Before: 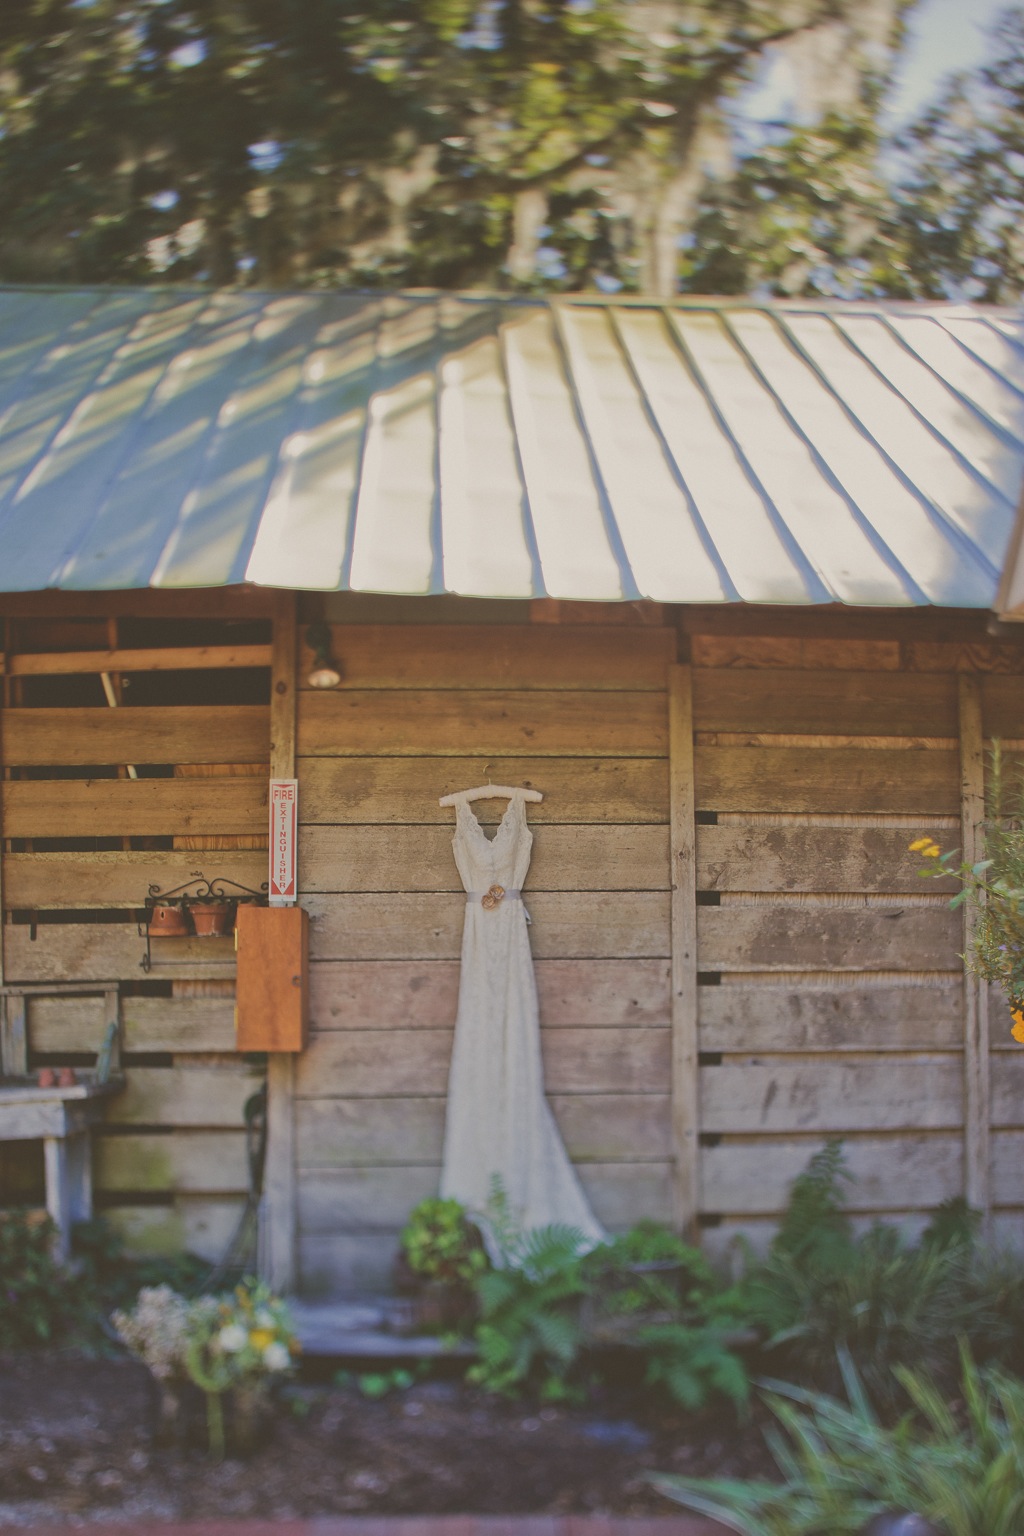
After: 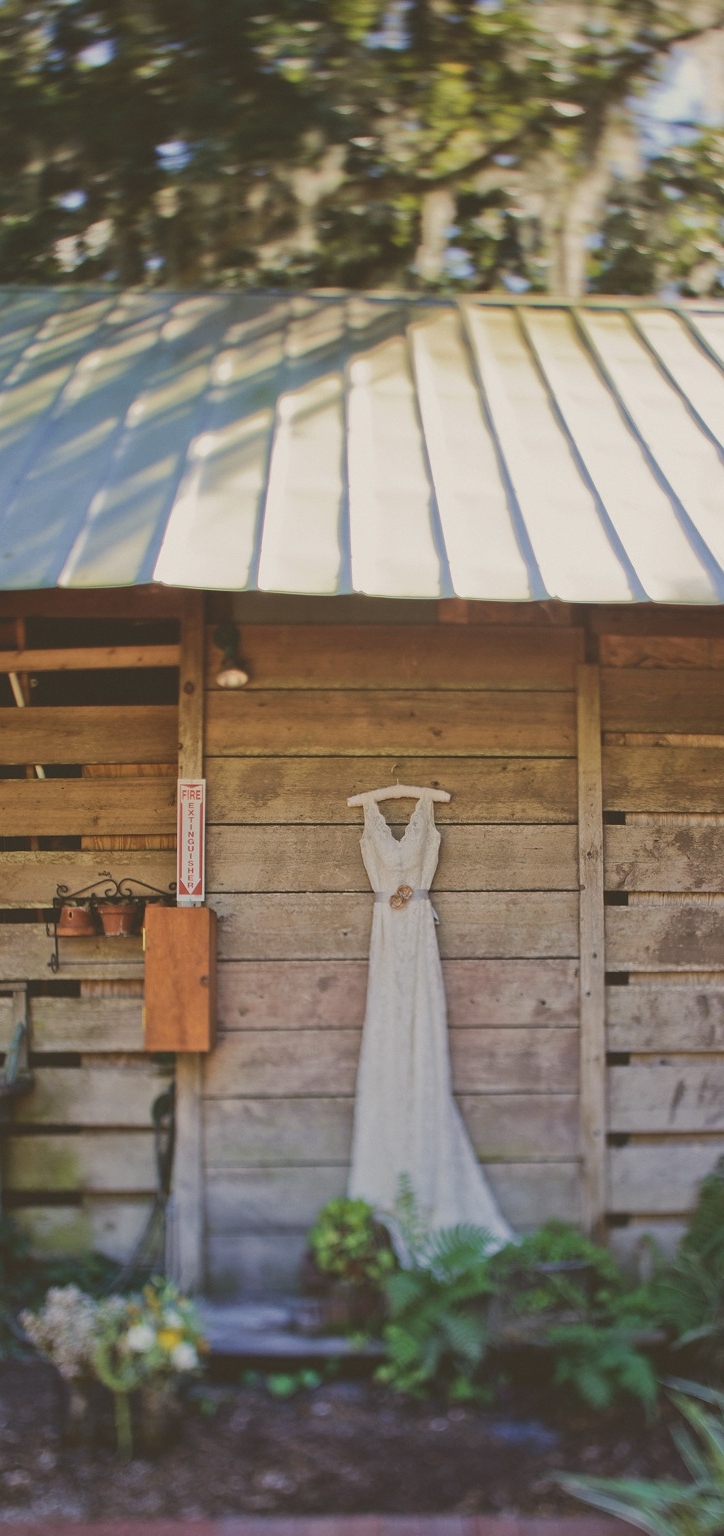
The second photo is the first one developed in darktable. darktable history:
contrast brightness saturation: contrast 0.14
crop and rotate: left 9.061%, right 20.142%
